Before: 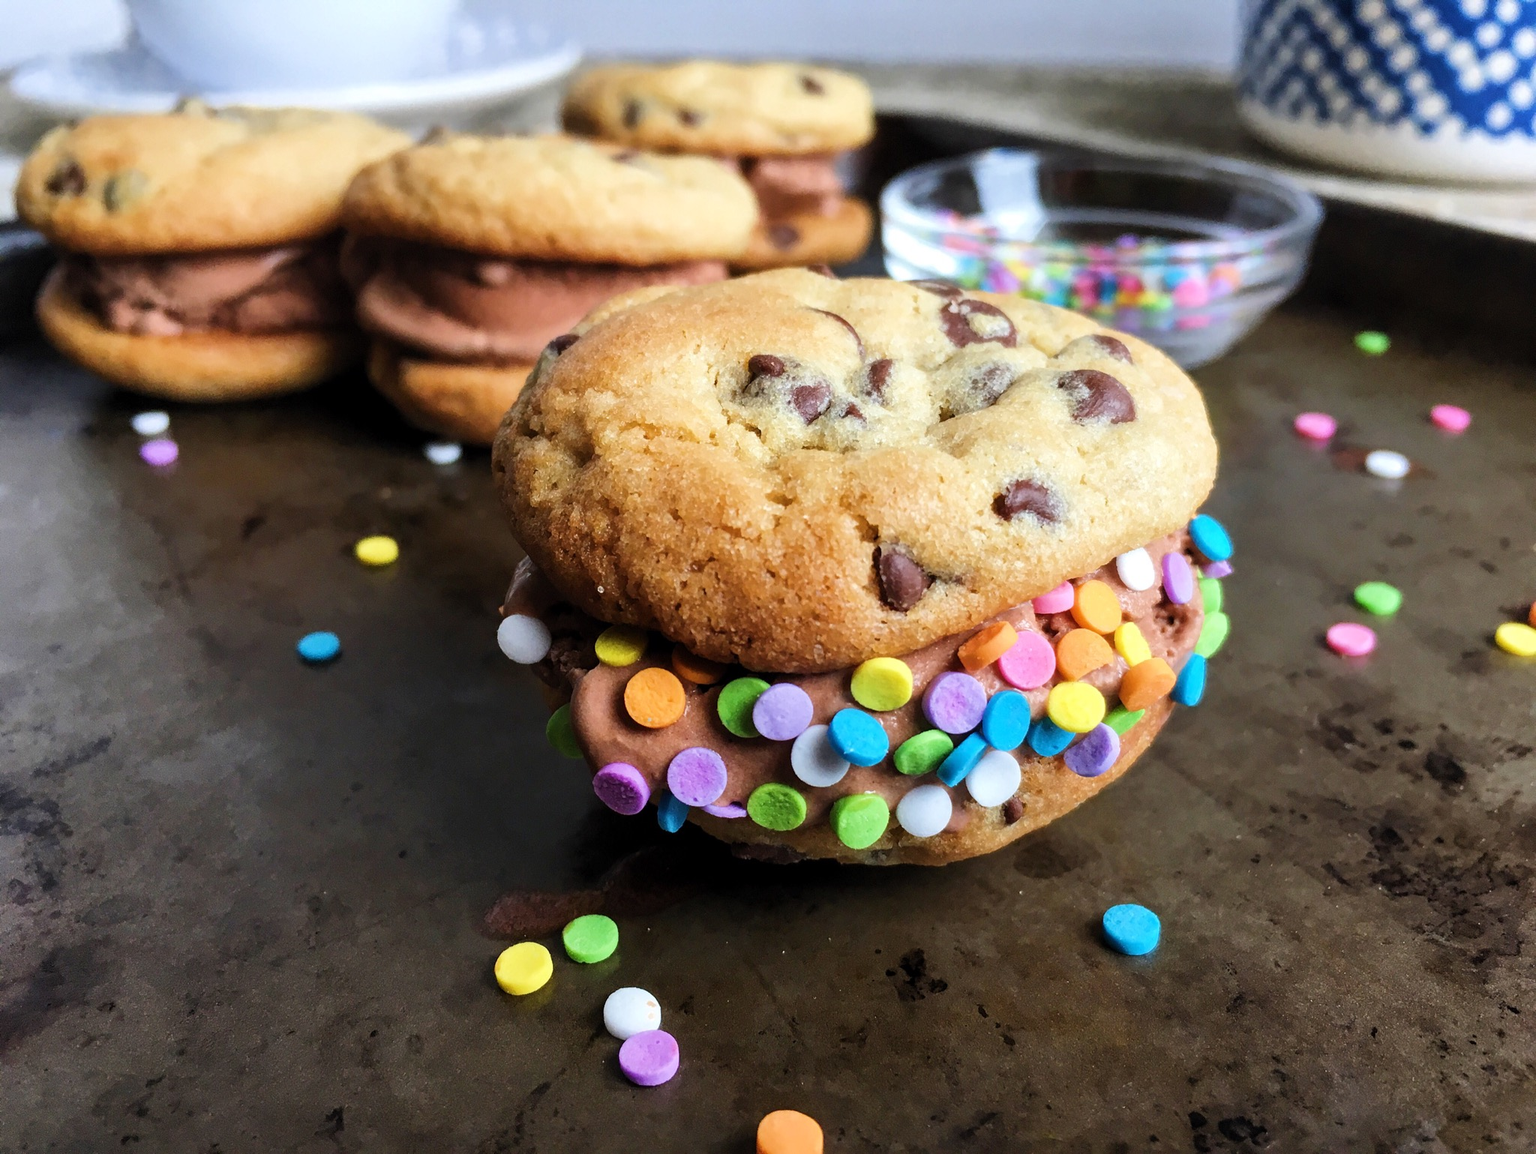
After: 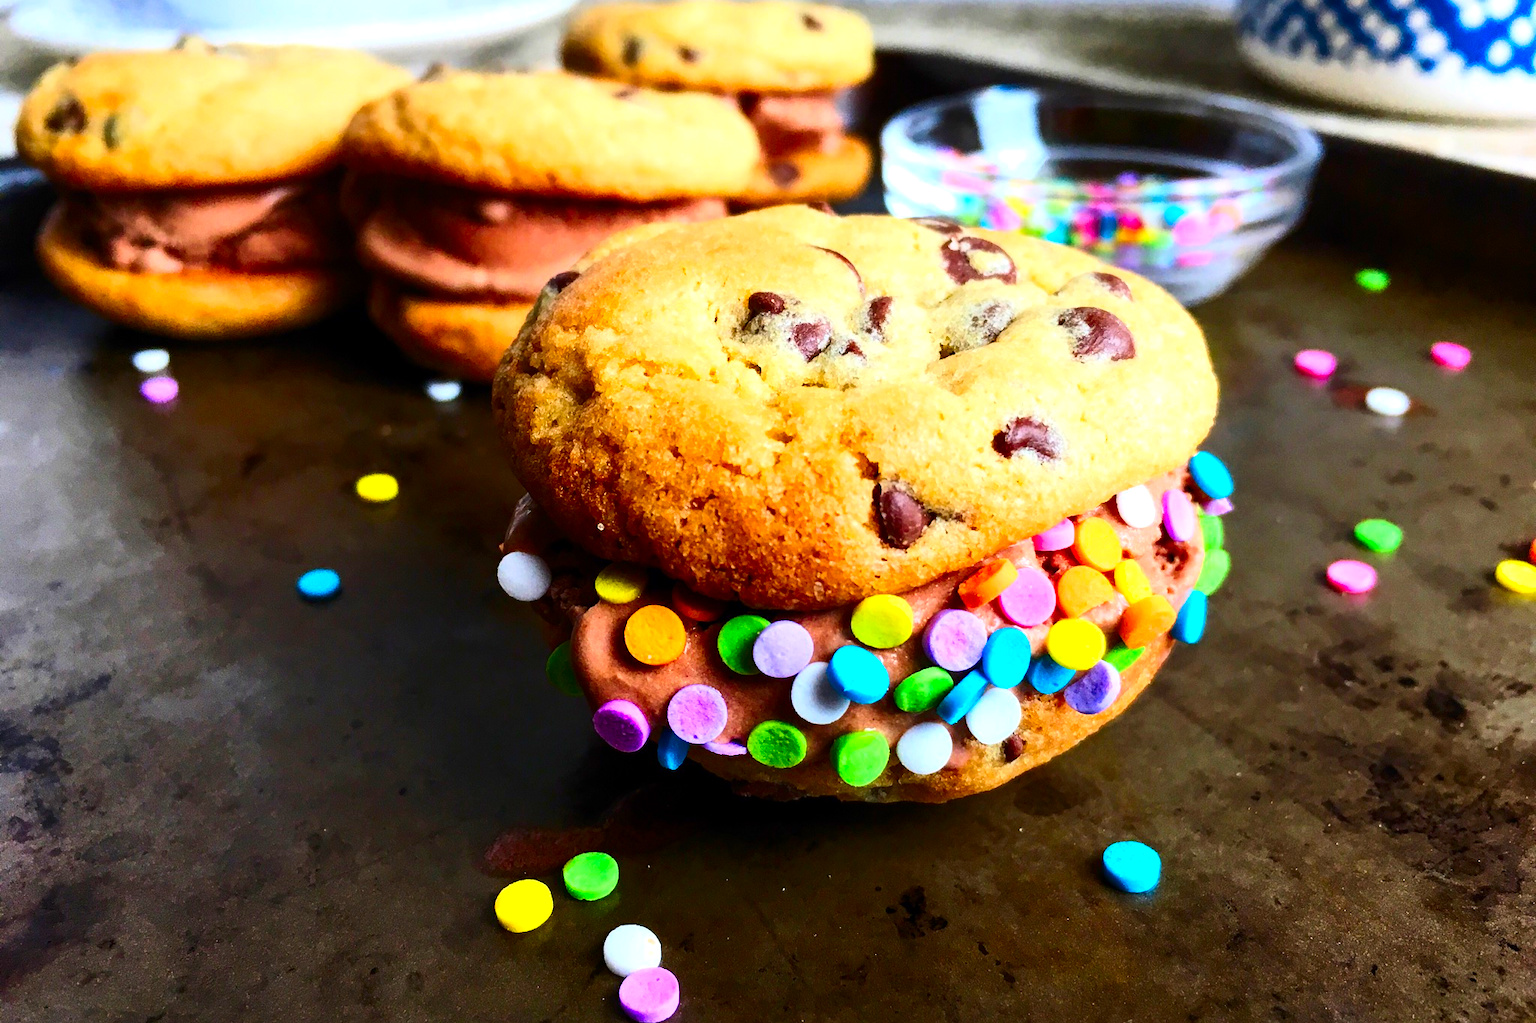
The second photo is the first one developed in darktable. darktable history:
crop and rotate: top 5.495%, bottom 5.803%
shadows and highlights: shadows -11.43, white point adjustment 4.03, highlights 28.85
contrast brightness saturation: contrast 0.269, brightness 0.024, saturation 0.857
